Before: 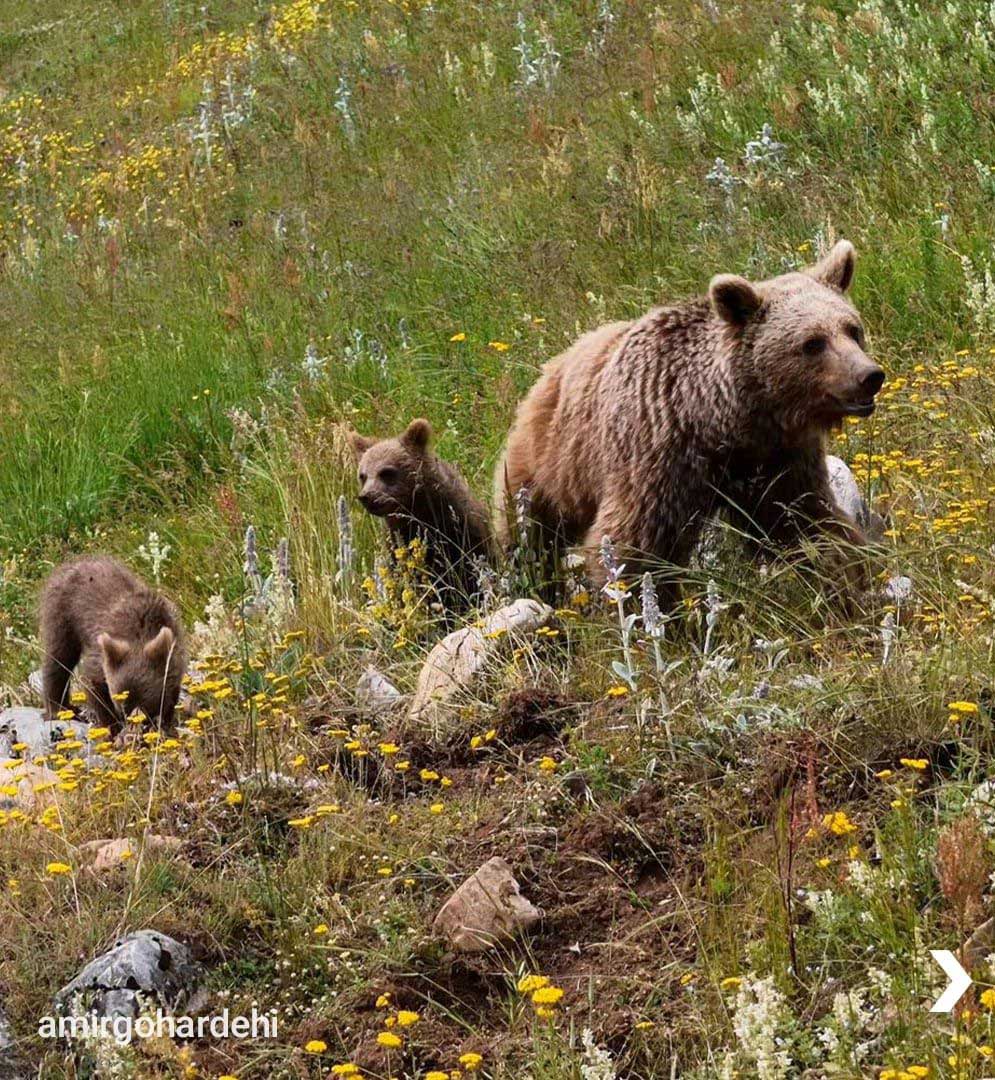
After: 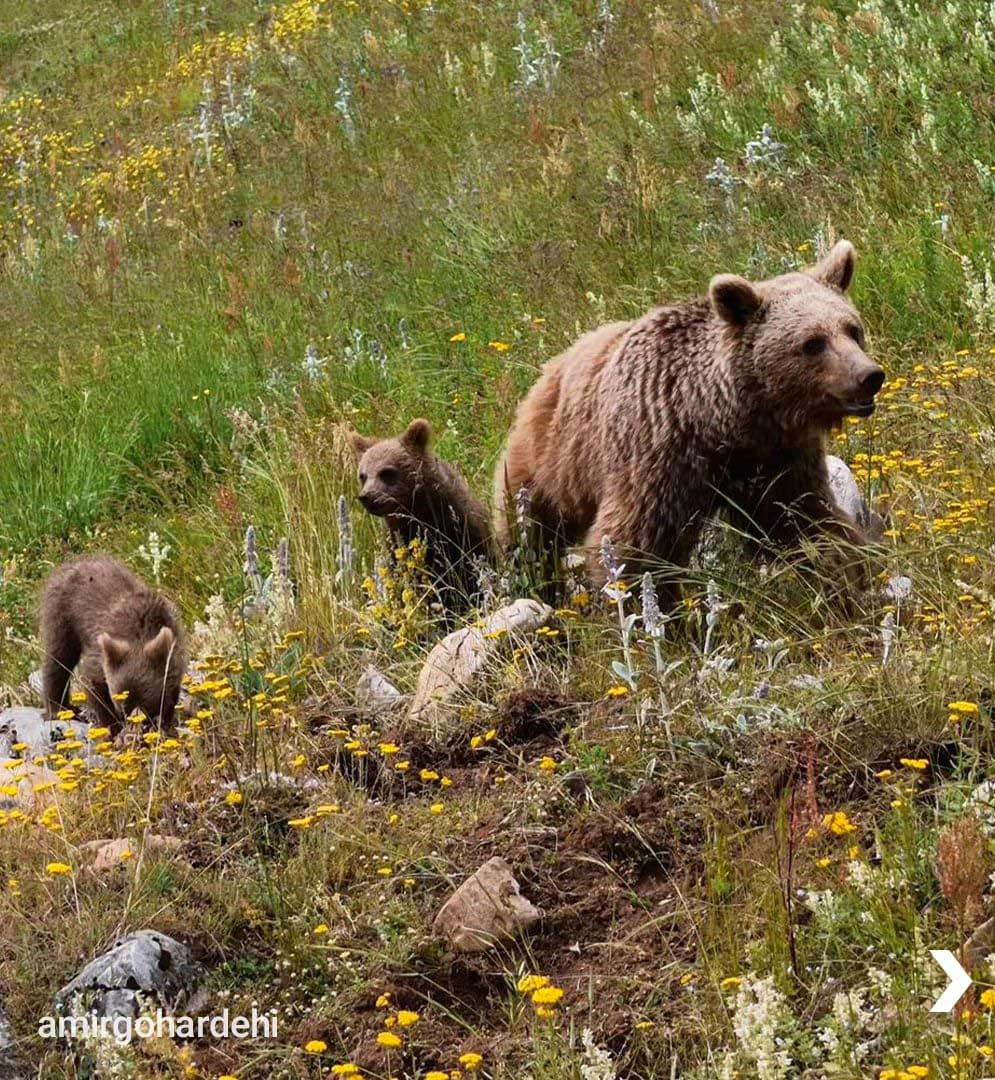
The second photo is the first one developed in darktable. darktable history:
tone curve: curves: ch0 [(0, 0) (0.003, 0.012) (0.011, 0.015) (0.025, 0.027) (0.044, 0.045) (0.069, 0.064) (0.1, 0.093) (0.136, 0.133) (0.177, 0.177) (0.224, 0.221) (0.277, 0.272) (0.335, 0.342) (0.399, 0.398) (0.468, 0.462) (0.543, 0.547) (0.623, 0.624) (0.709, 0.711) (0.801, 0.792) (0.898, 0.889) (1, 1)], color space Lab, independent channels, preserve colors none
color zones: curves: ch0 [(0, 0.558) (0.143, 0.548) (0.286, 0.447) (0.429, 0.259) (0.571, 0.5) (0.714, 0.5) (0.857, 0.593) (1, 0.558)]; ch1 [(0, 0.543) (0.01, 0.544) (0.12, 0.492) (0.248, 0.458) (0.5, 0.534) (0.748, 0.5) (0.99, 0.469) (1, 0.543)]; ch2 [(0, 0.507) (0.143, 0.522) (0.286, 0.505) (0.429, 0.5) (0.571, 0.5) (0.714, 0.5) (0.857, 0.5) (1, 0.507)], mix -136.9%
